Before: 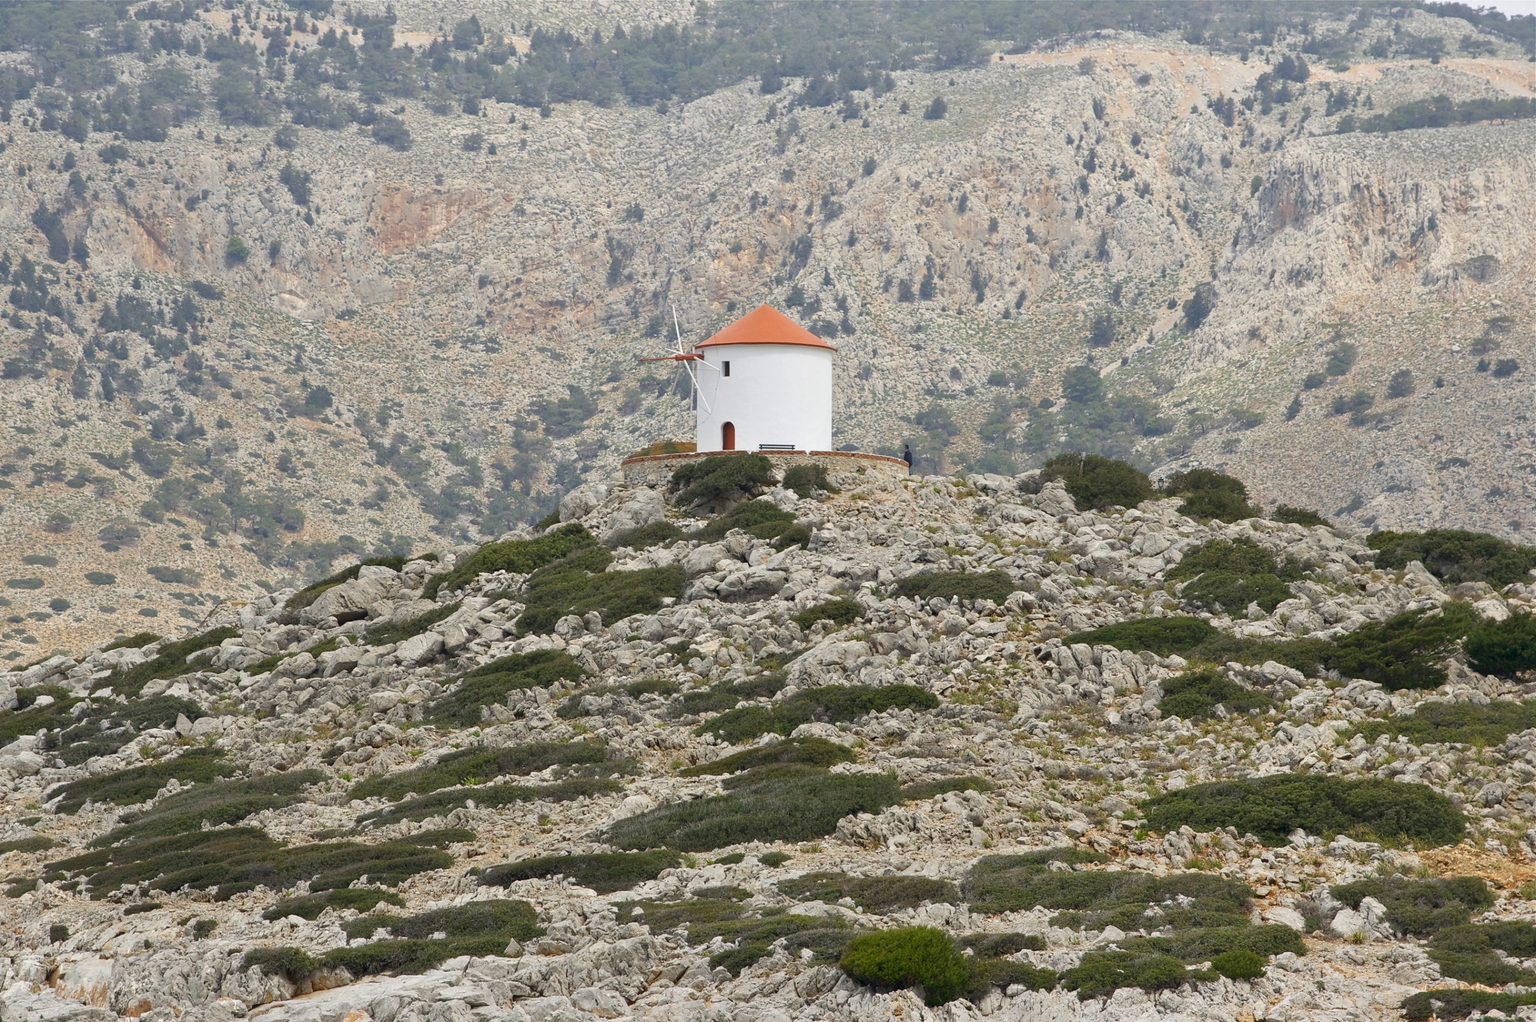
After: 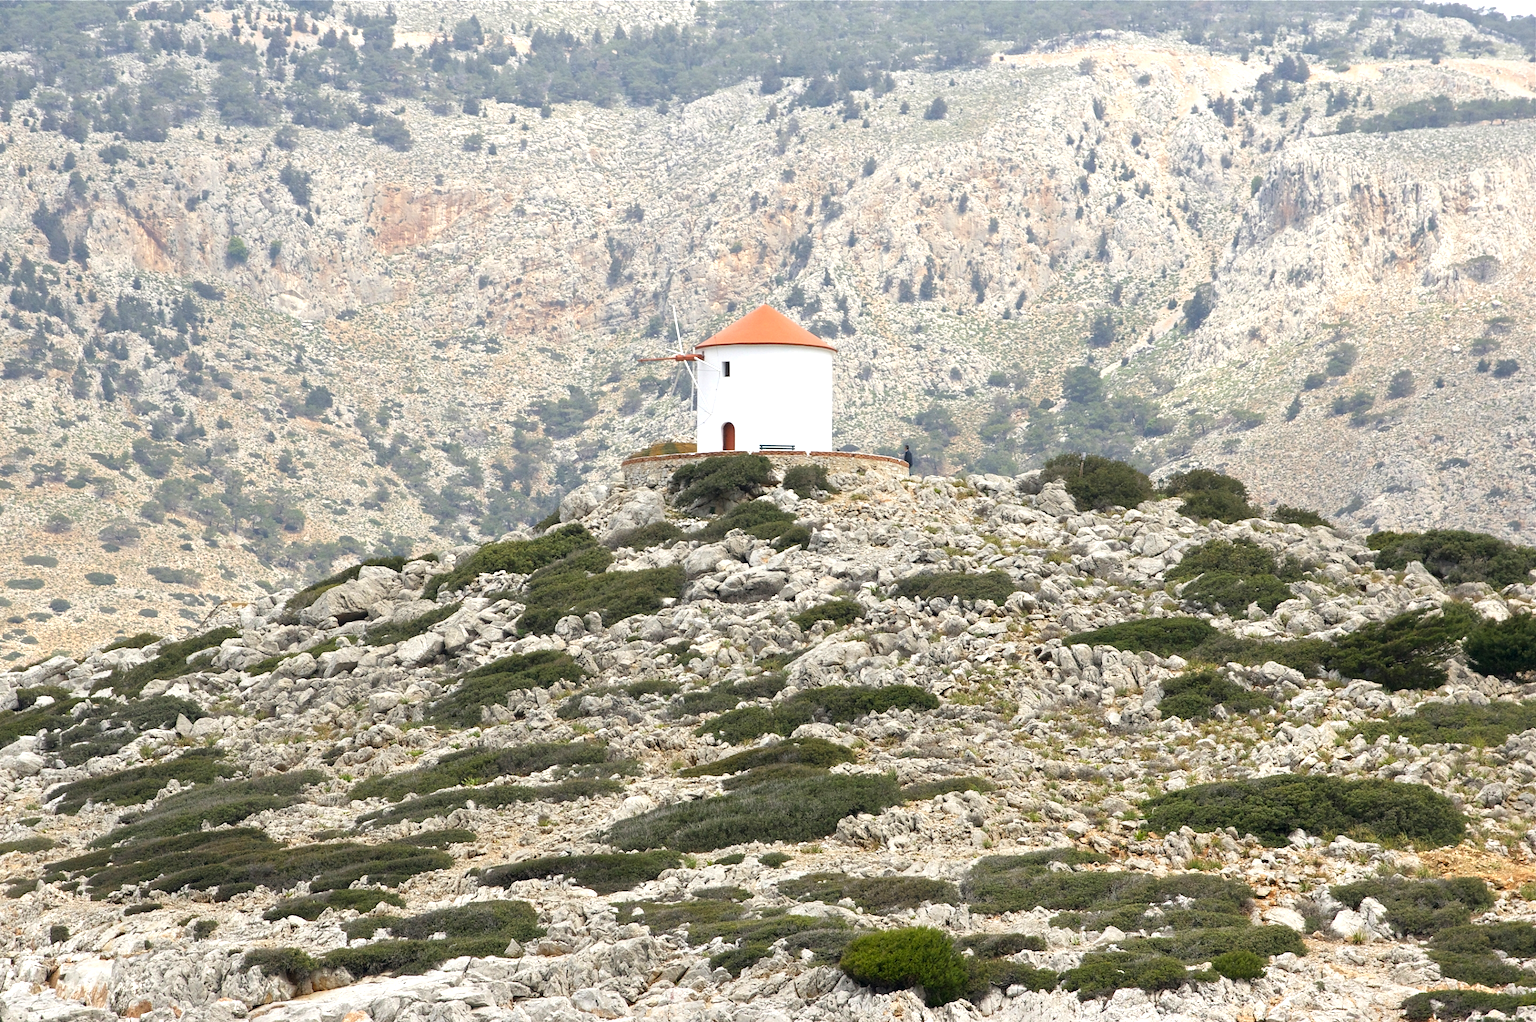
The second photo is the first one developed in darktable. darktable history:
tone equalizer: -8 EV -0.775 EV, -7 EV -0.665 EV, -6 EV -0.633 EV, -5 EV -0.388 EV, -3 EV 0.37 EV, -2 EV 0.6 EV, -1 EV 0.695 EV, +0 EV 0.763 EV
